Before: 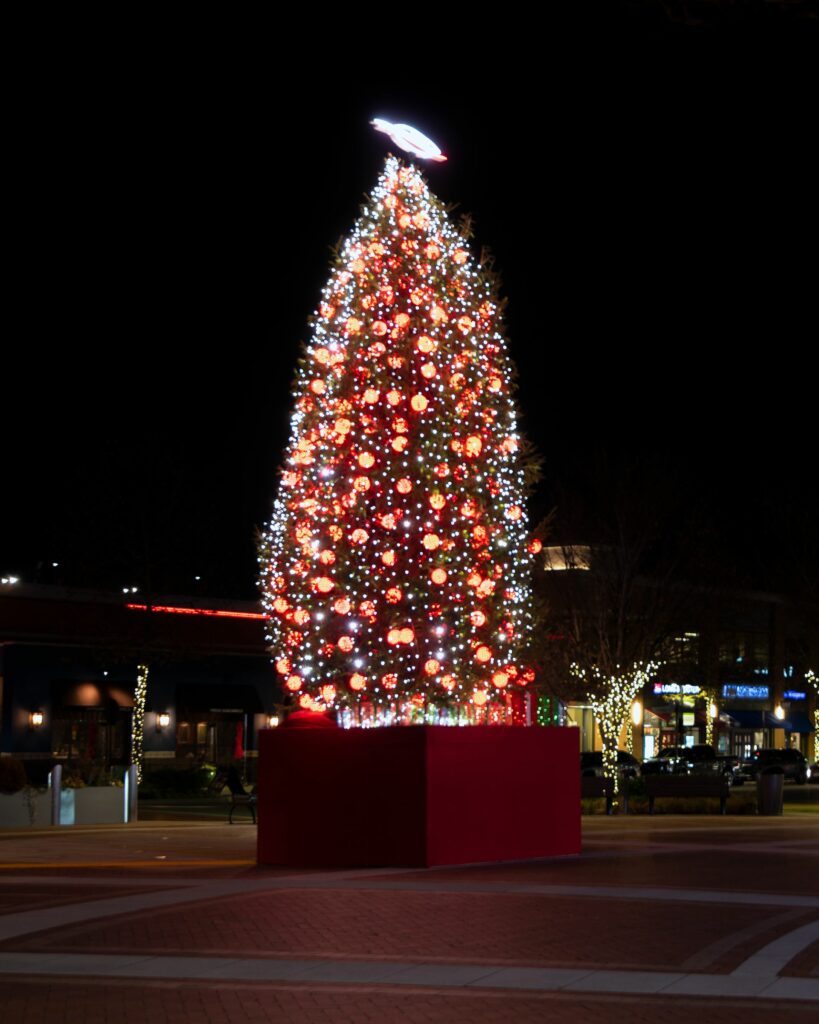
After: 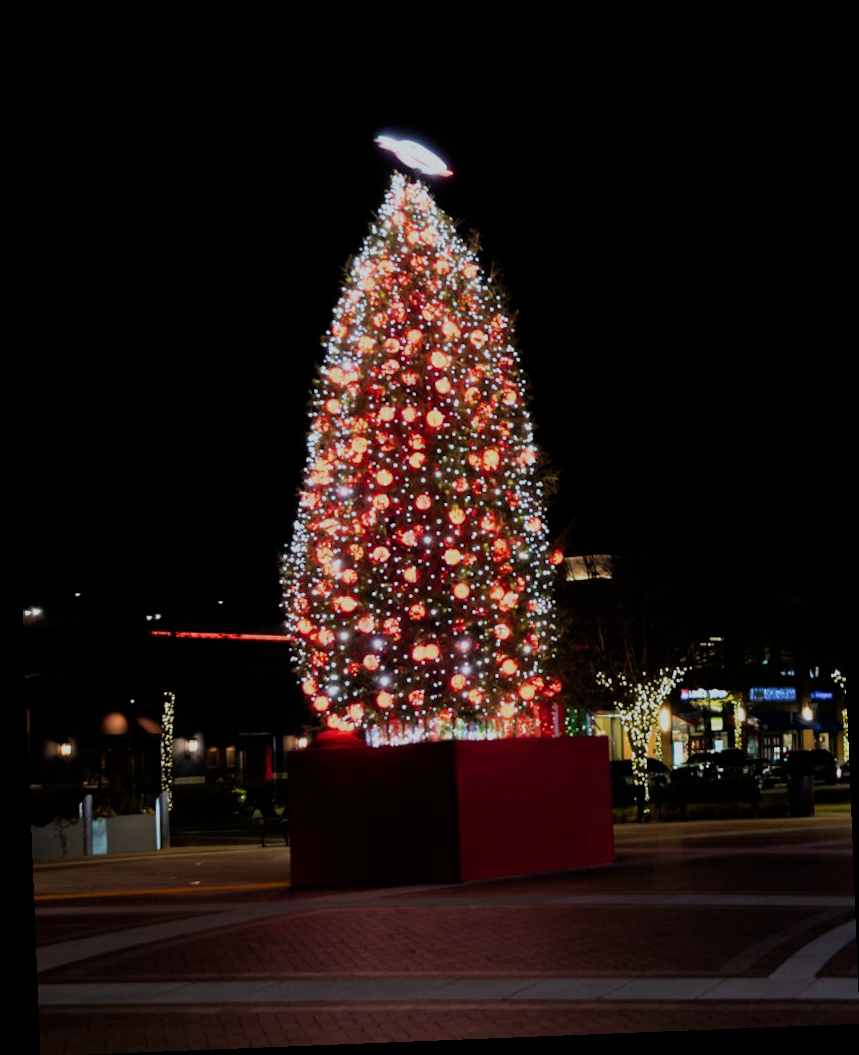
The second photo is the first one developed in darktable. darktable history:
rotate and perspective: rotation -2.29°, automatic cropping off
filmic rgb: black relative exposure -7.65 EV, white relative exposure 4.56 EV, hardness 3.61
